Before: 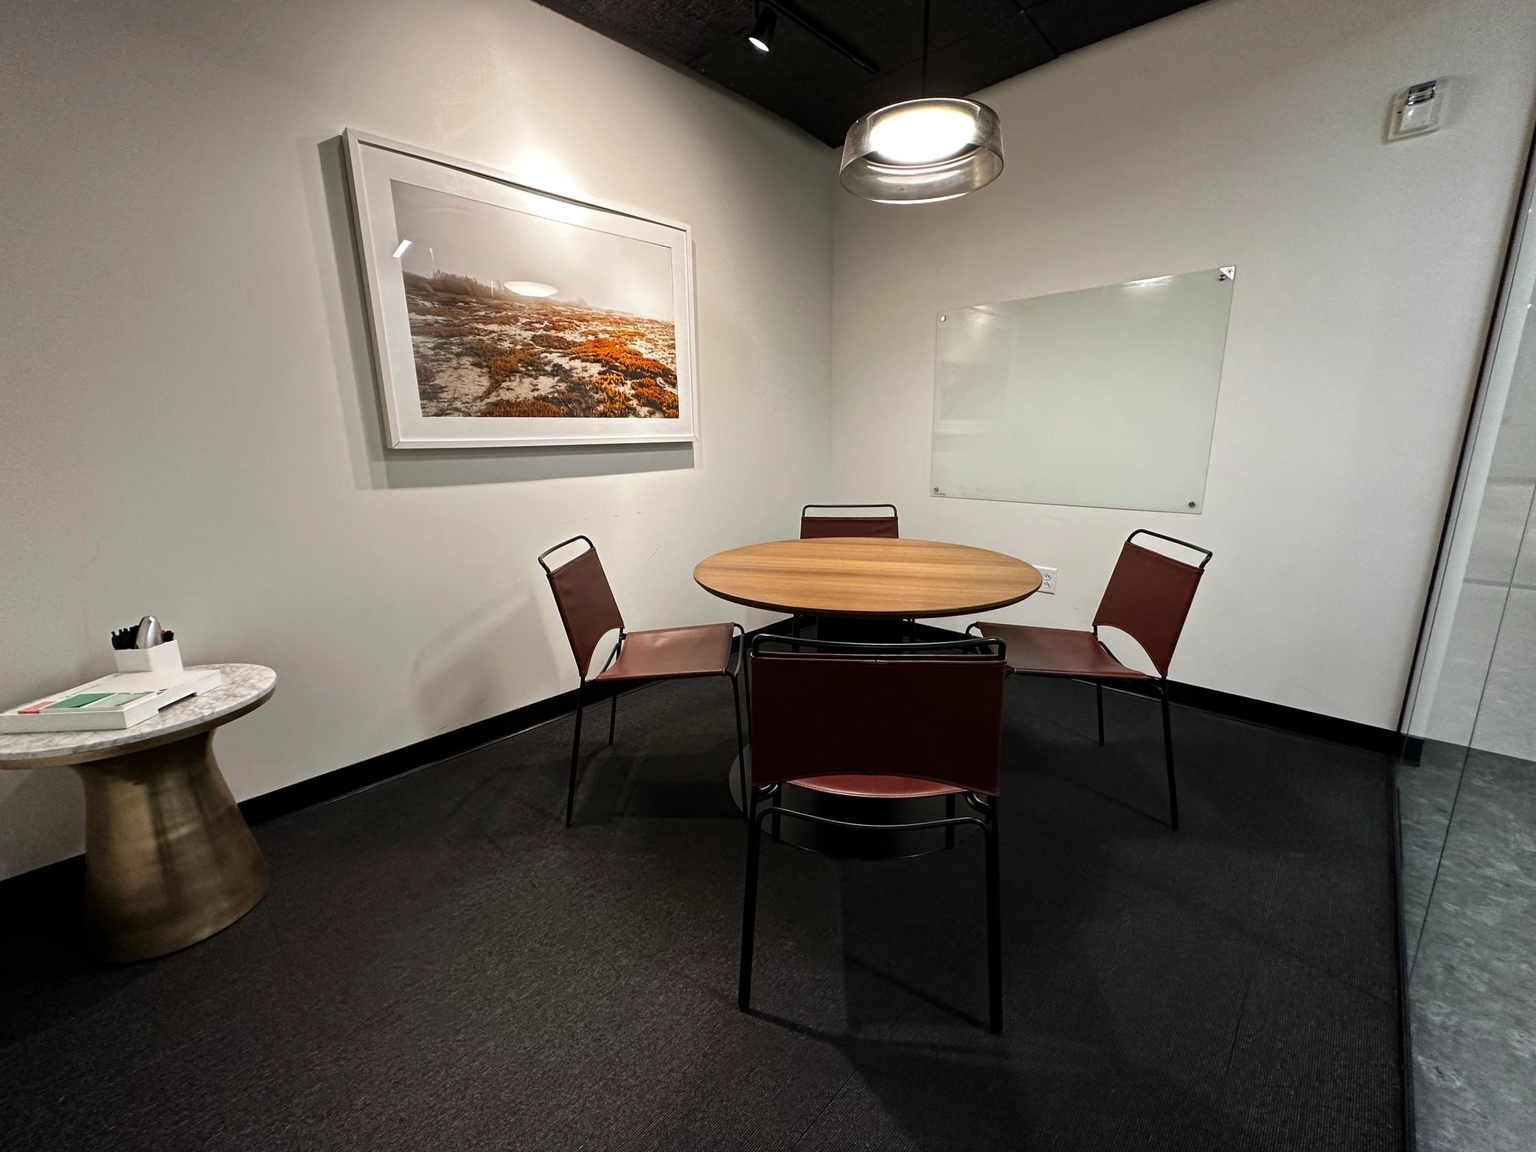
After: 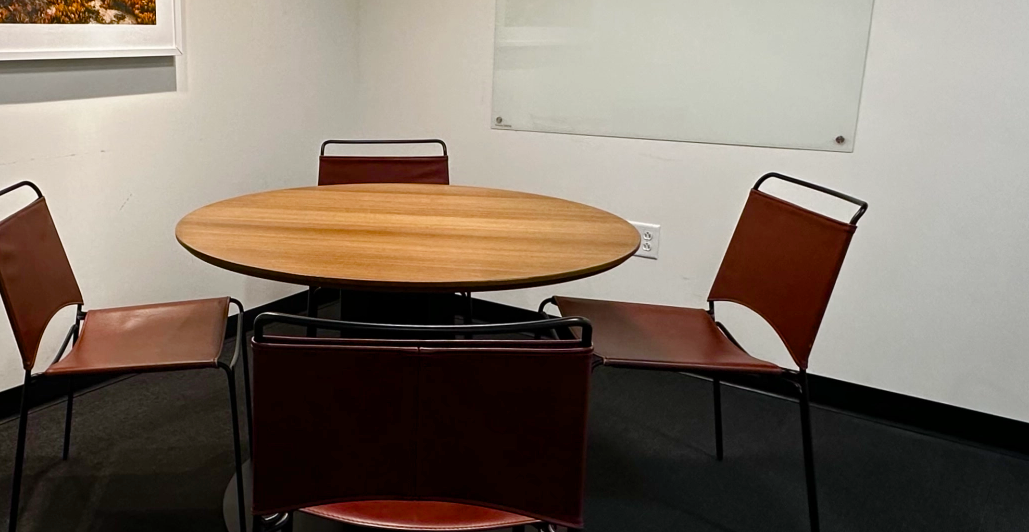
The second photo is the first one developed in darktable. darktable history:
color balance rgb: perceptual saturation grading › global saturation 20%, perceptual saturation grading › highlights -25%, perceptual saturation grading › shadows 50%
crop: left 36.607%, top 34.735%, right 13.146%, bottom 30.611%
